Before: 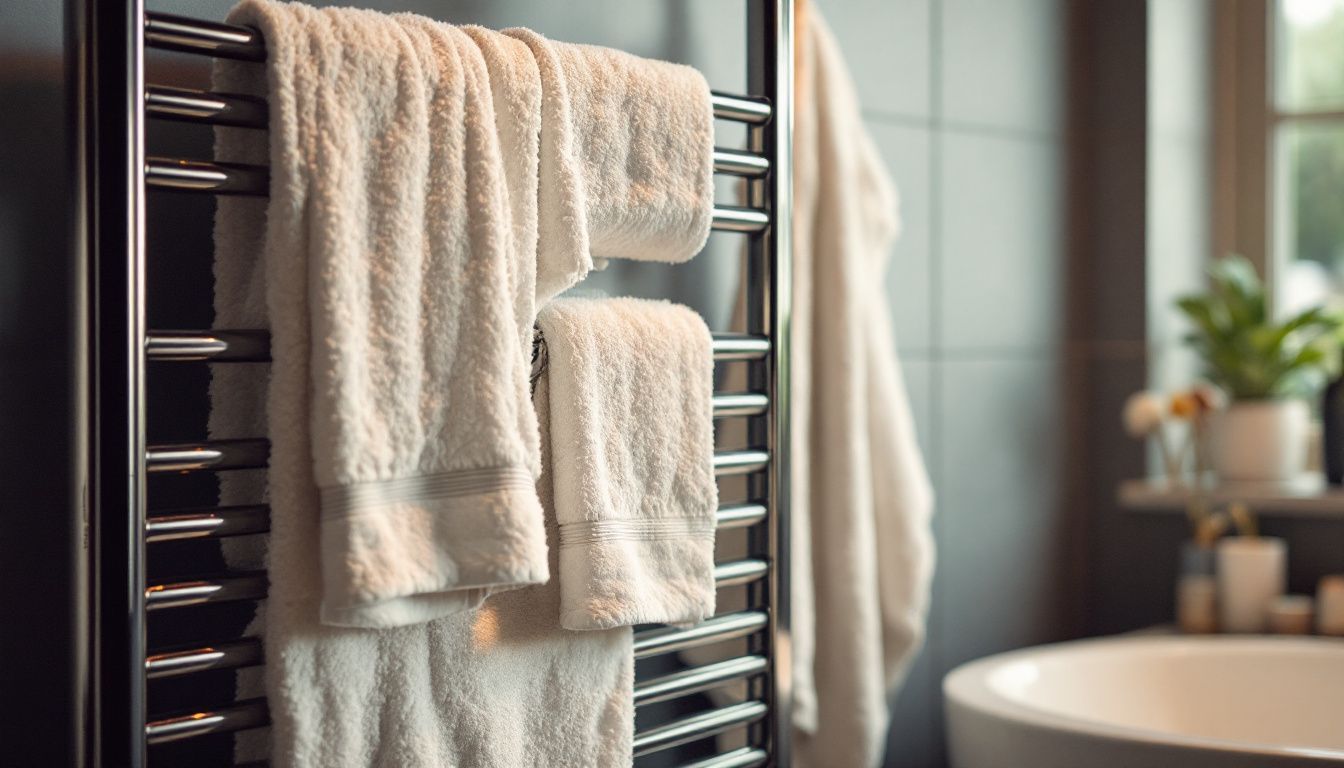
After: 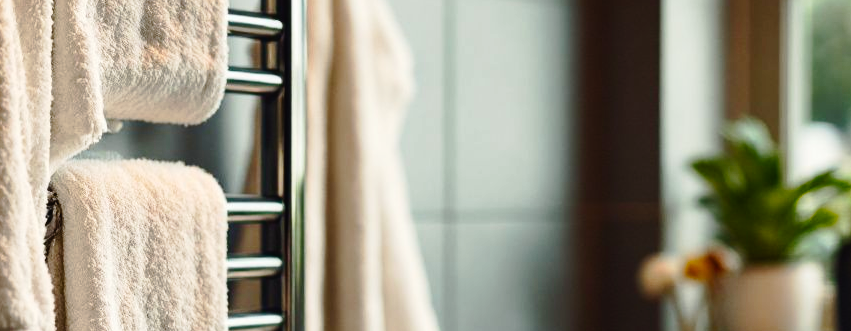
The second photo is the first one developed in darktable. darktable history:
color balance rgb: perceptual saturation grading › global saturation 20%, perceptual saturation grading › highlights -13.89%, perceptual saturation grading › shadows 49.601%, perceptual brilliance grading › highlights 3.477%, perceptual brilliance grading › mid-tones -17.104%, perceptual brilliance grading › shadows -40.811%, global vibrance 20%
tone curve: curves: ch0 [(0.003, 0.015) (0.104, 0.07) (0.236, 0.218) (0.401, 0.443) (0.495, 0.55) (0.65, 0.68) (0.832, 0.858) (1, 0.977)]; ch1 [(0, 0) (0.161, 0.092) (0.35, 0.33) (0.379, 0.401) (0.45, 0.466) (0.489, 0.499) (0.55, 0.56) (0.621, 0.615) (0.718, 0.734) (1, 1)]; ch2 [(0, 0) (0.369, 0.427) (0.44, 0.434) (0.502, 0.501) (0.557, 0.55) (0.586, 0.59) (1, 1)], preserve colors none
crop: left 36.163%, top 18.044%, right 0.456%, bottom 38.741%
contrast brightness saturation: contrast 0.075, saturation 0.023
